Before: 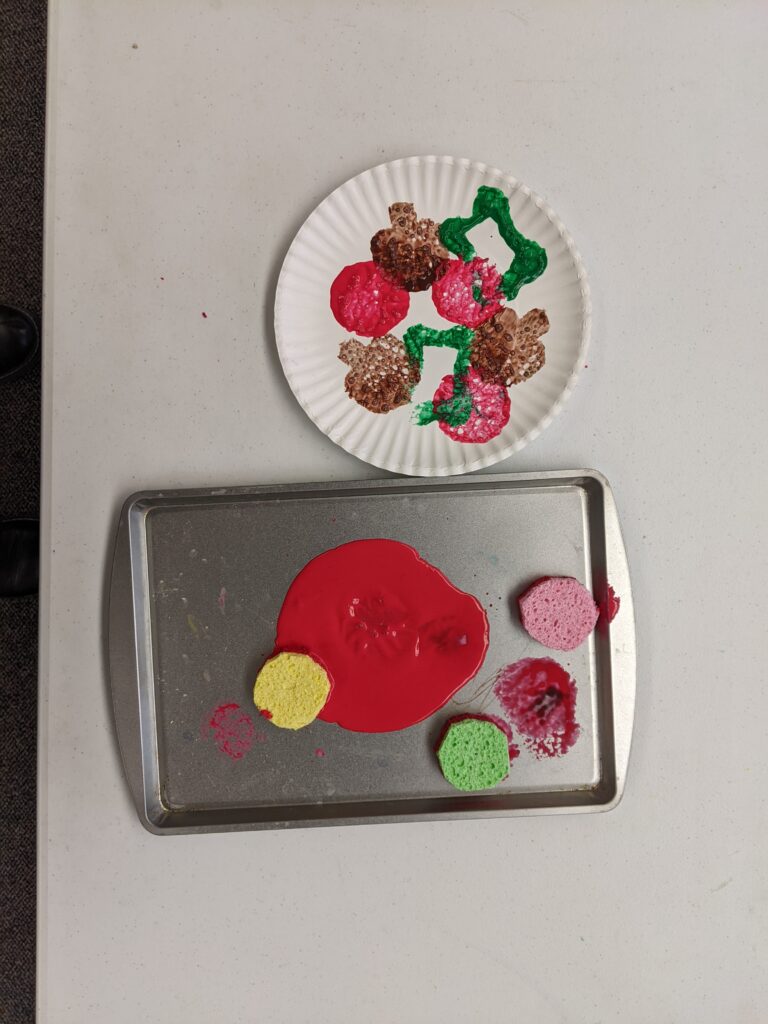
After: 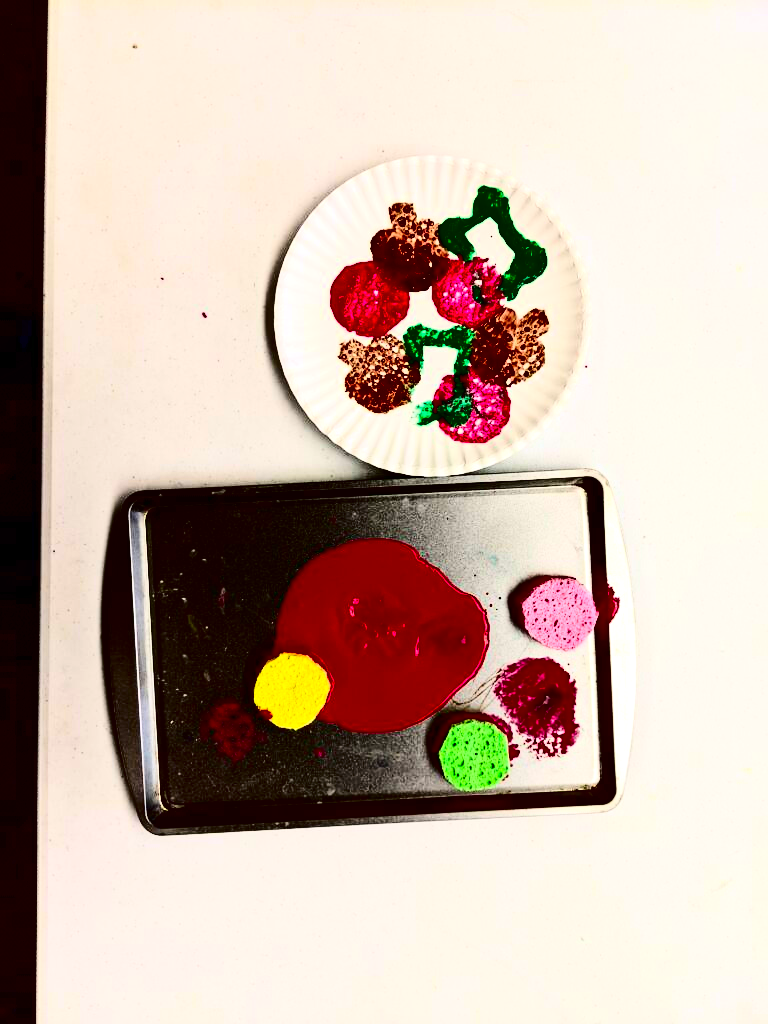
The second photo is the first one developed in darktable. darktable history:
color balance: mode lift, gamma, gain (sRGB)
exposure: black level correction 0, exposure 0.7 EV, compensate exposure bias true, compensate highlight preservation false
contrast brightness saturation: contrast 0.77, brightness -1, saturation 1
